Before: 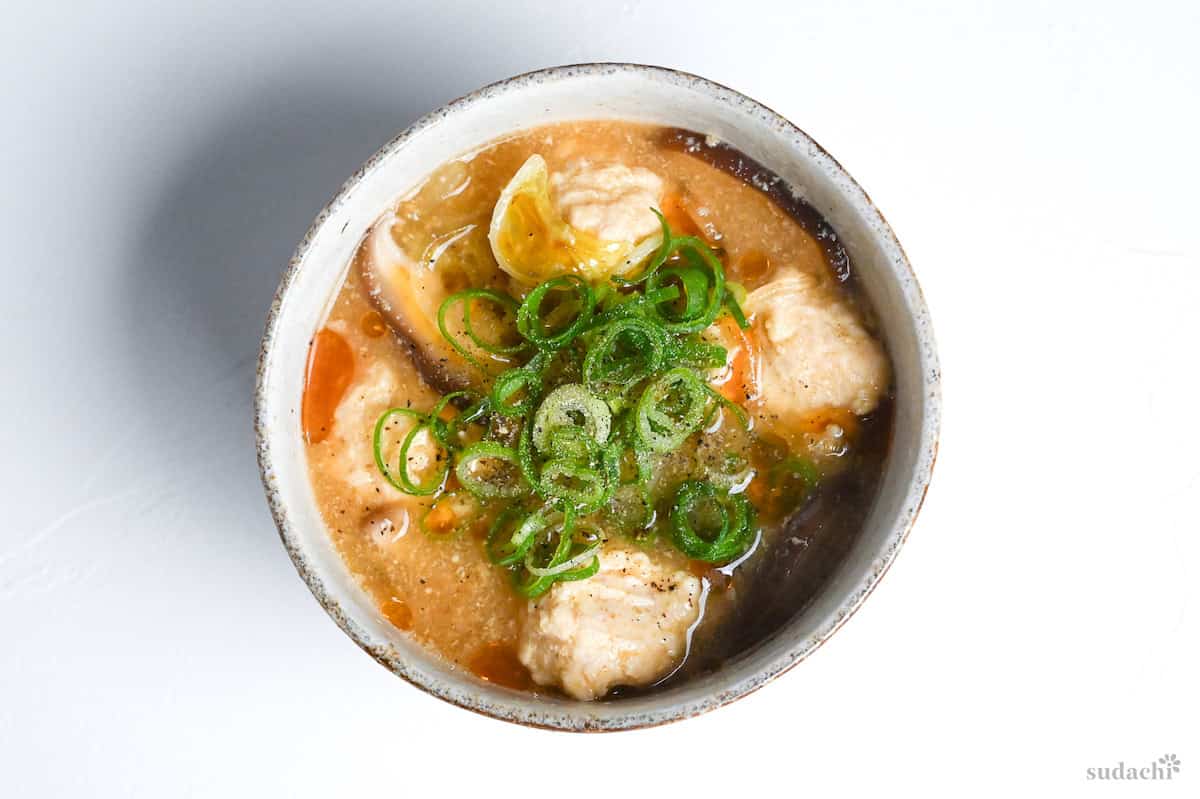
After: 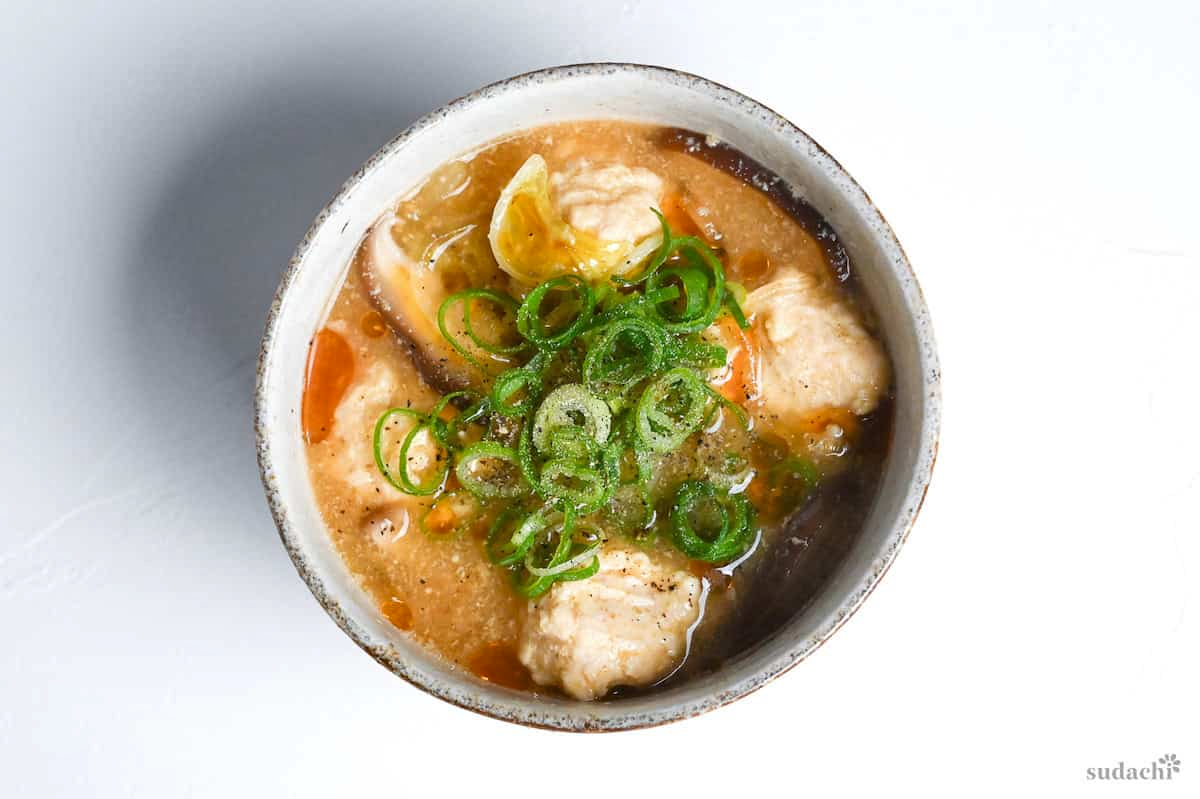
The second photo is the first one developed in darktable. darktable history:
exposure: compensate exposure bias true, compensate highlight preservation false
shadows and highlights: shadows 37.27, highlights -28.18, soften with gaussian
